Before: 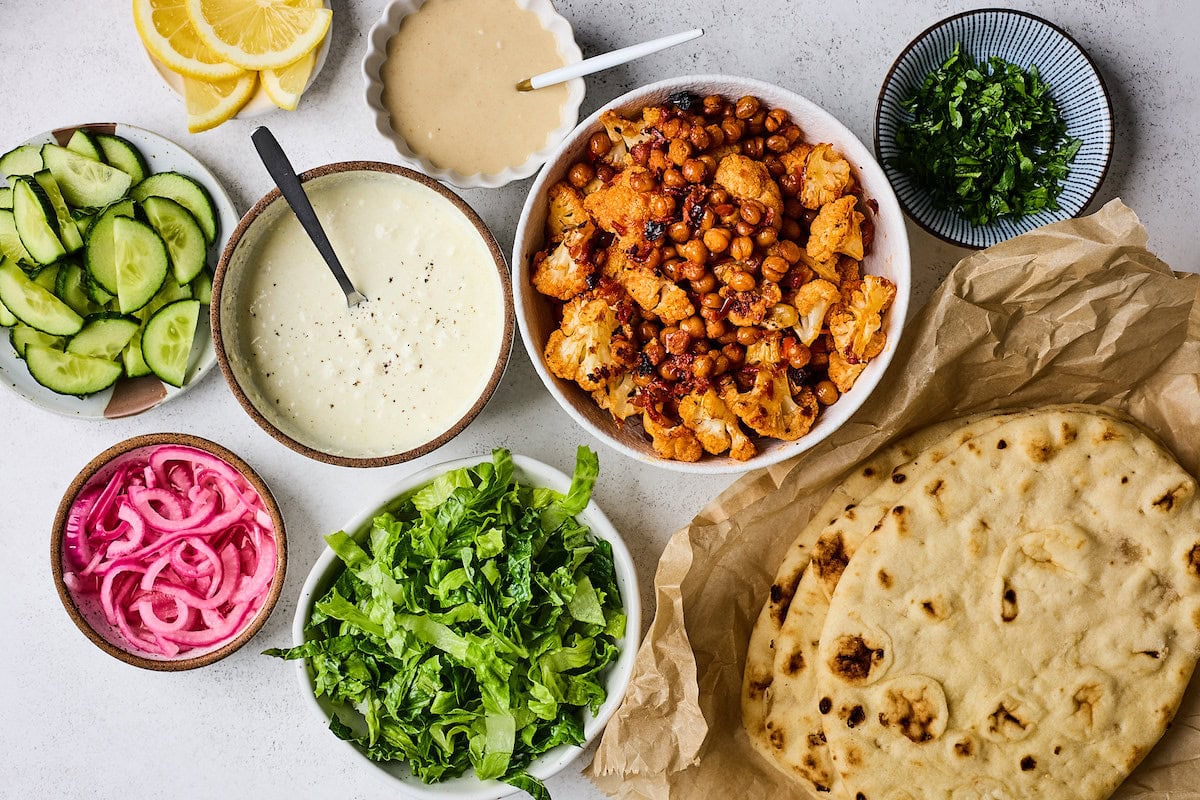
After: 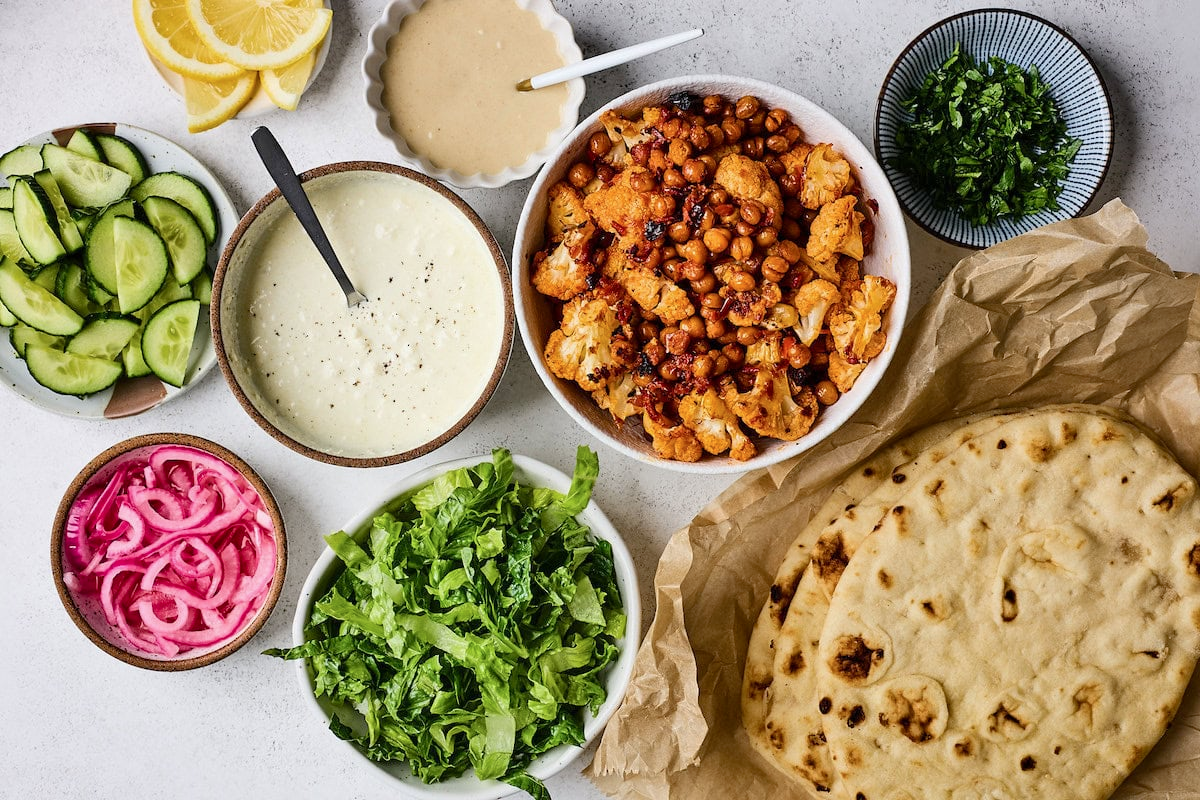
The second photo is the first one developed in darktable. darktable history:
color balance rgb: linear chroma grading › shadows -2.235%, linear chroma grading › highlights -14.665%, linear chroma grading › global chroma -9.911%, linear chroma grading › mid-tones -9.994%, perceptual saturation grading › global saturation 25.928%
